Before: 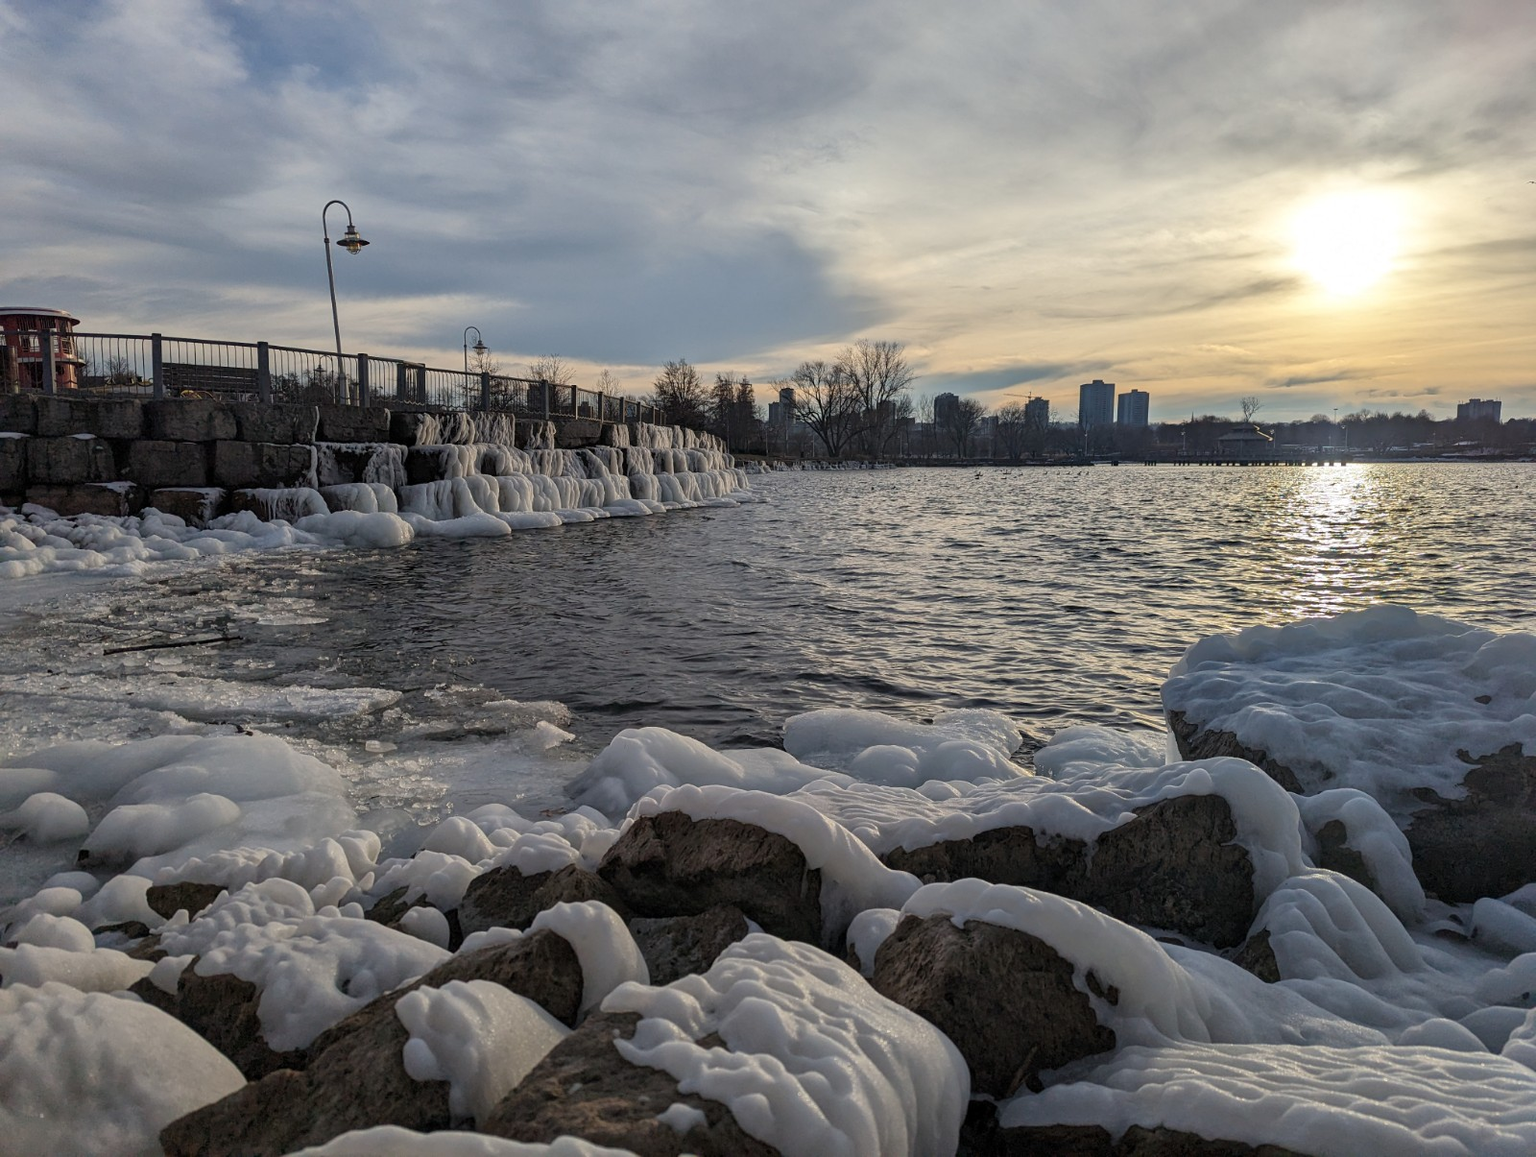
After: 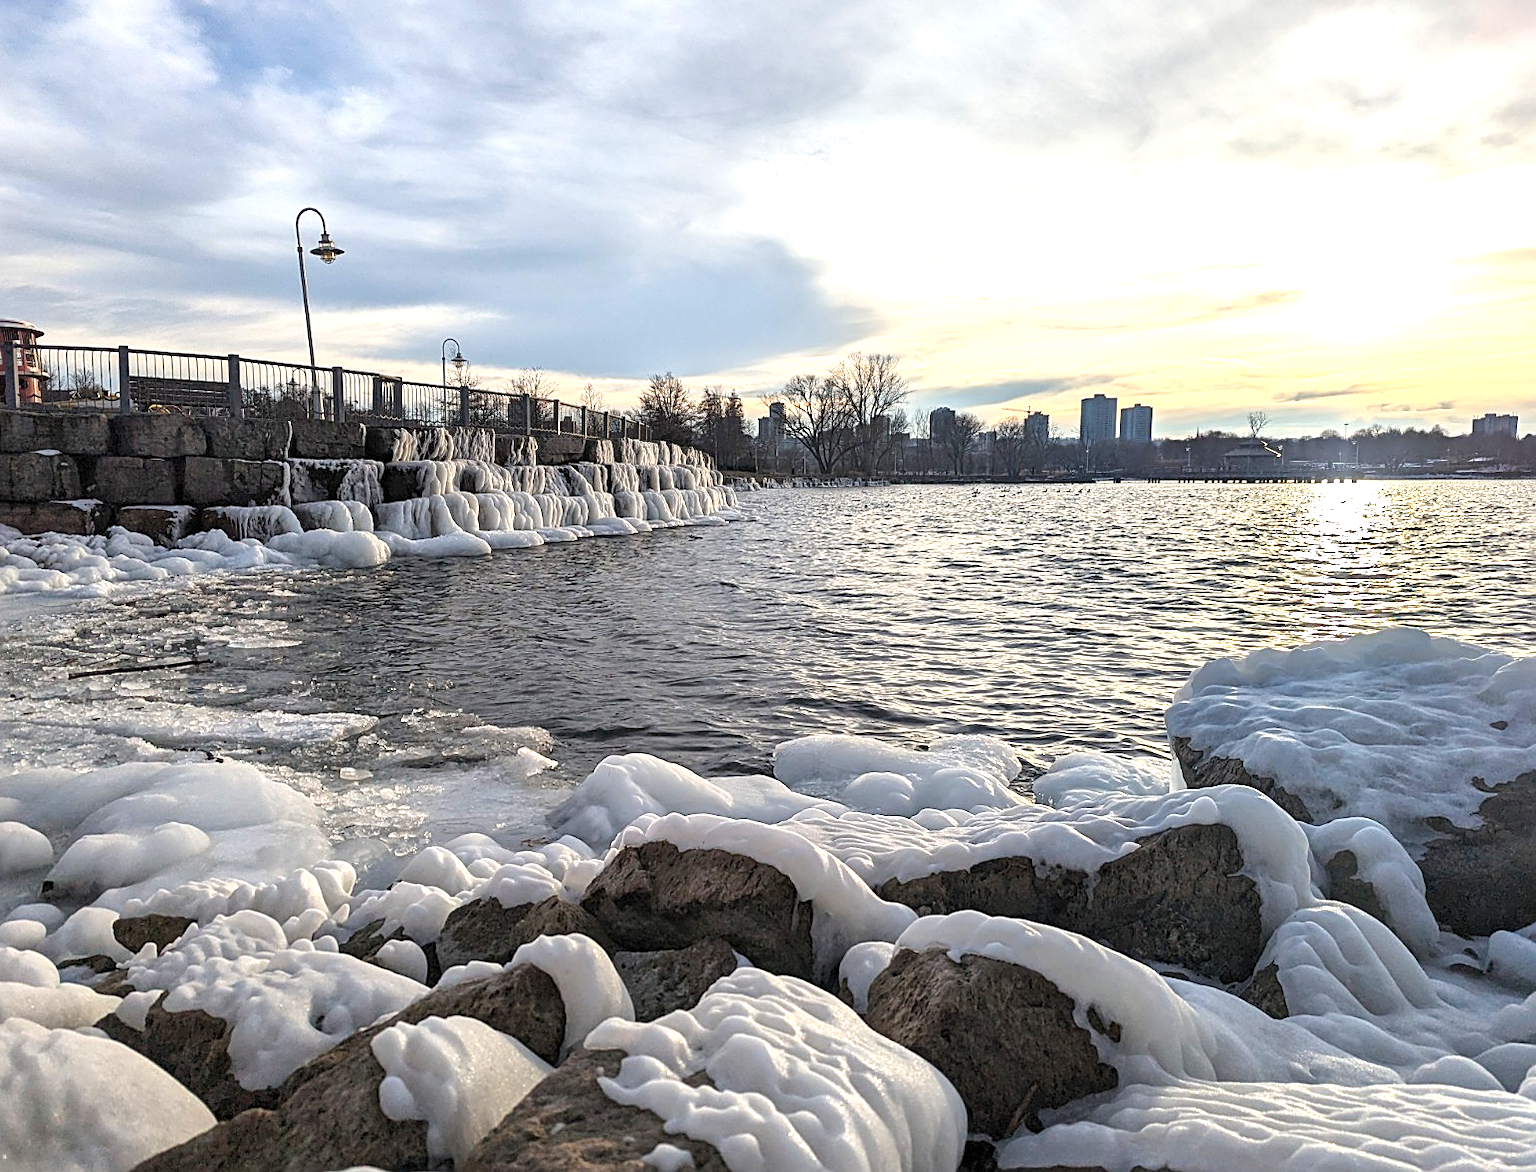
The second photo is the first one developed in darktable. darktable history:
exposure: black level correction 0, exposure 1.2 EV, compensate exposure bias true, compensate highlight preservation false
base curve: preserve colors none
sharpen: on, module defaults
crop and rotate: left 2.514%, right 1.044%, bottom 2.181%
